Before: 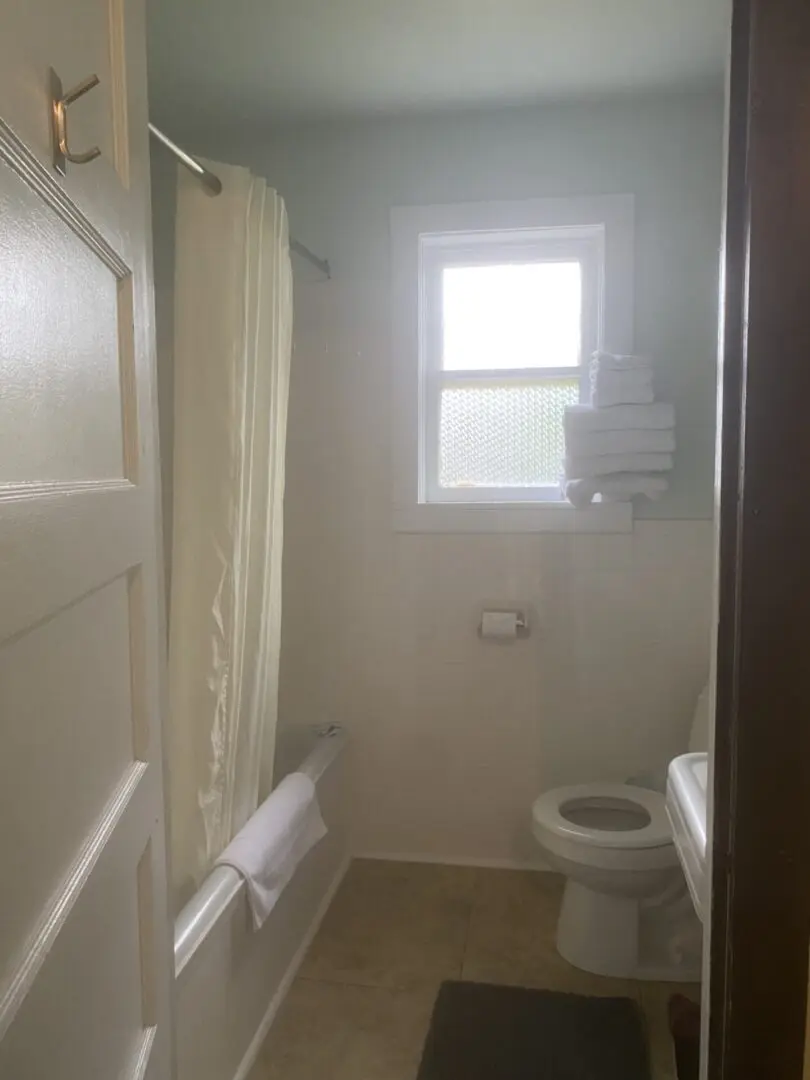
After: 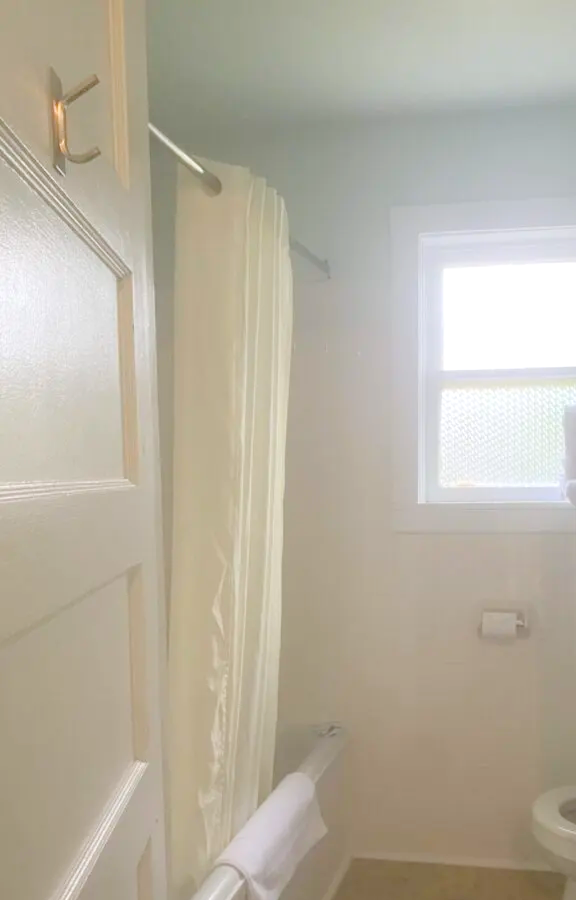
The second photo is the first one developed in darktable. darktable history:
crop: right 28.862%, bottom 16.592%
levels: levels [0.072, 0.414, 0.976]
